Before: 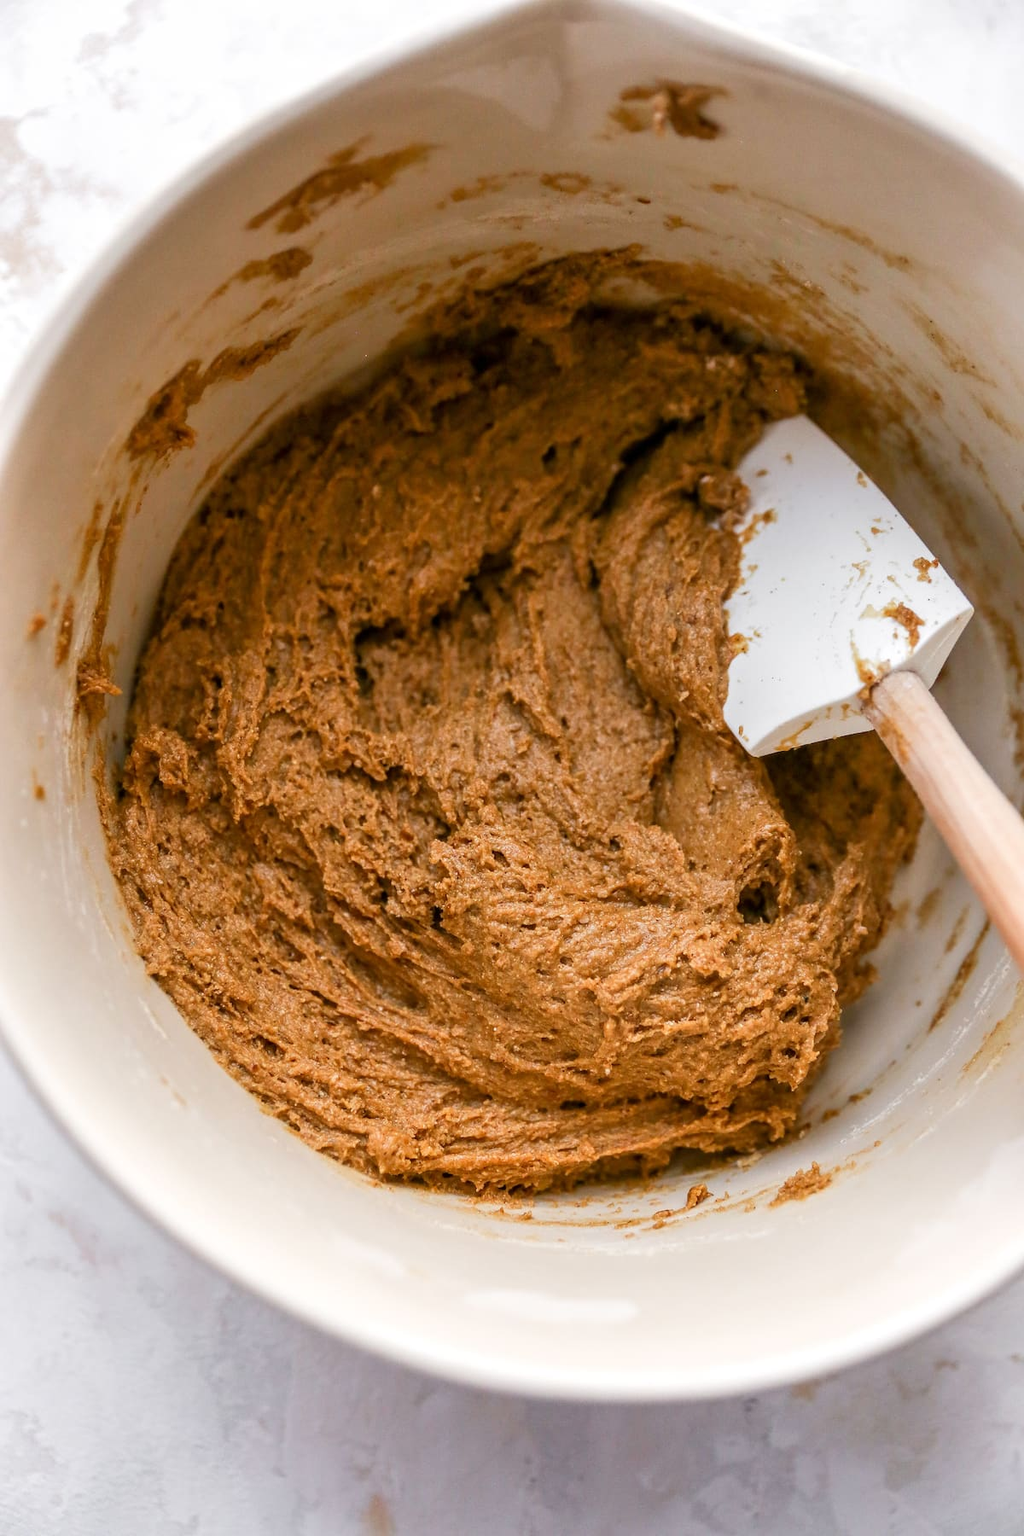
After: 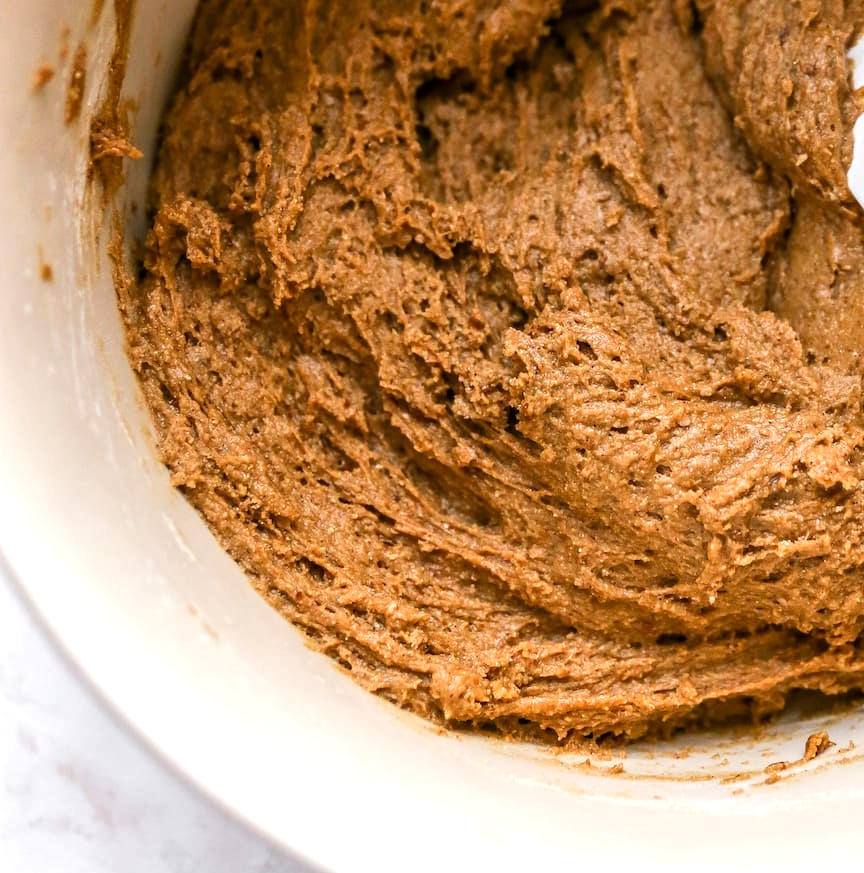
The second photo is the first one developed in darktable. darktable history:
crop: top 36.498%, right 27.964%, bottom 14.995%
tone equalizer: -8 EV -0.417 EV, -7 EV -0.389 EV, -6 EV -0.333 EV, -5 EV -0.222 EV, -3 EV 0.222 EV, -2 EV 0.333 EV, -1 EV 0.389 EV, +0 EV 0.417 EV, edges refinement/feathering 500, mask exposure compensation -1.57 EV, preserve details no
